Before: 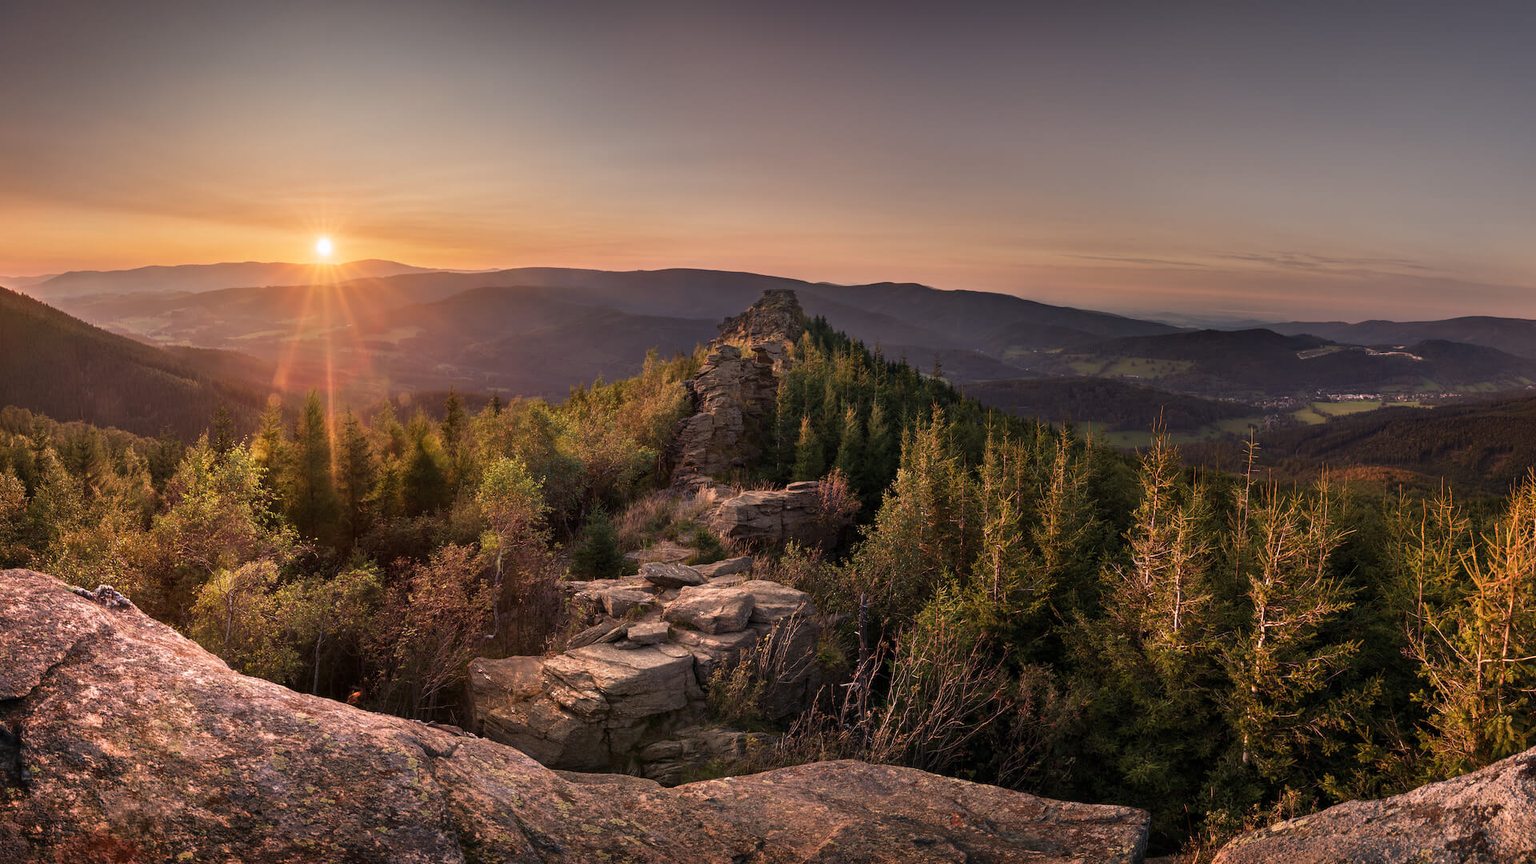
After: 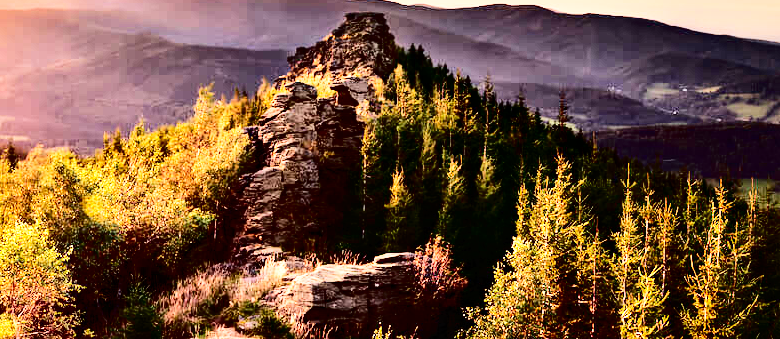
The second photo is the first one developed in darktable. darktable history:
exposure: exposure 0.557 EV, compensate exposure bias true, compensate highlight preservation false
base curve: curves: ch0 [(0, 0) (0.007, 0.004) (0.027, 0.03) (0.046, 0.07) (0.207, 0.54) (0.442, 0.872) (0.673, 0.972) (1, 1)], preserve colors none
crop: left 31.736%, top 32.405%, right 27.619%, bottom 36.204%
tone curve: curves: ch0 [(0, 0) (0.003, 0.016) (0.011, 0.015) (0.025, 0.017) (0.044, 0.026) (0.069, 0.034) (0.1, 0.043) (0.136, 0.068) (0.177, 0.119) (0.224, 0.175) (0.277, 0.251) (0.335, 0.328) (0.399, 0.415) (0.468, 0.499) (0.543, 0.58) (0.623, 0.659) (0.709, 0.731) (0.801, 0.807) (0.898, 0.895) (1, 1)], color space Lab, independent channels, preserve colors none
local contrast: mode bilateral grid, contrast 30, coarseness 25, midtone range 0.2
contrast brightness saturation: contrast 0.325, brightness -0.08, saturation 0.172
